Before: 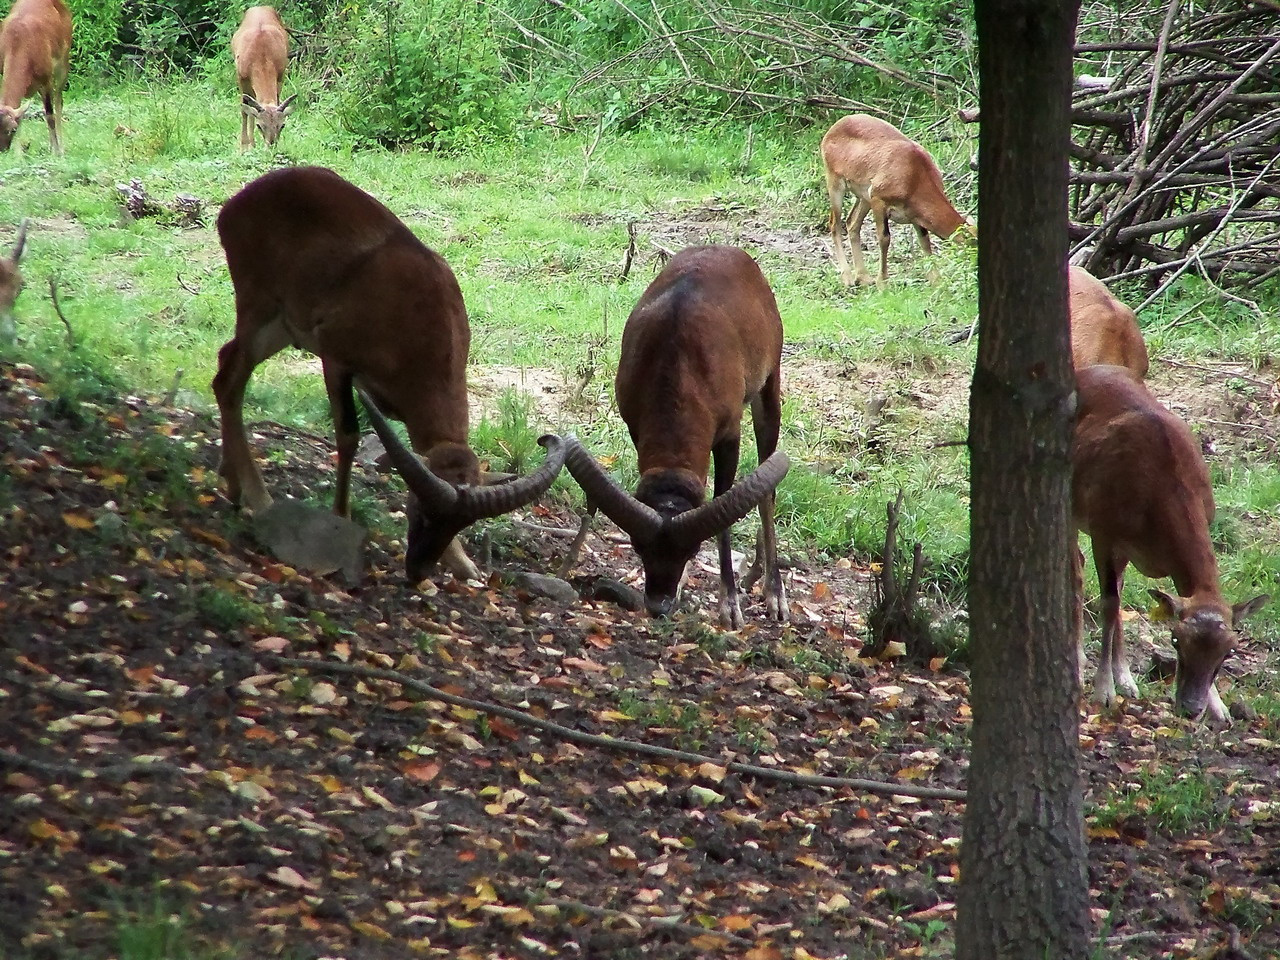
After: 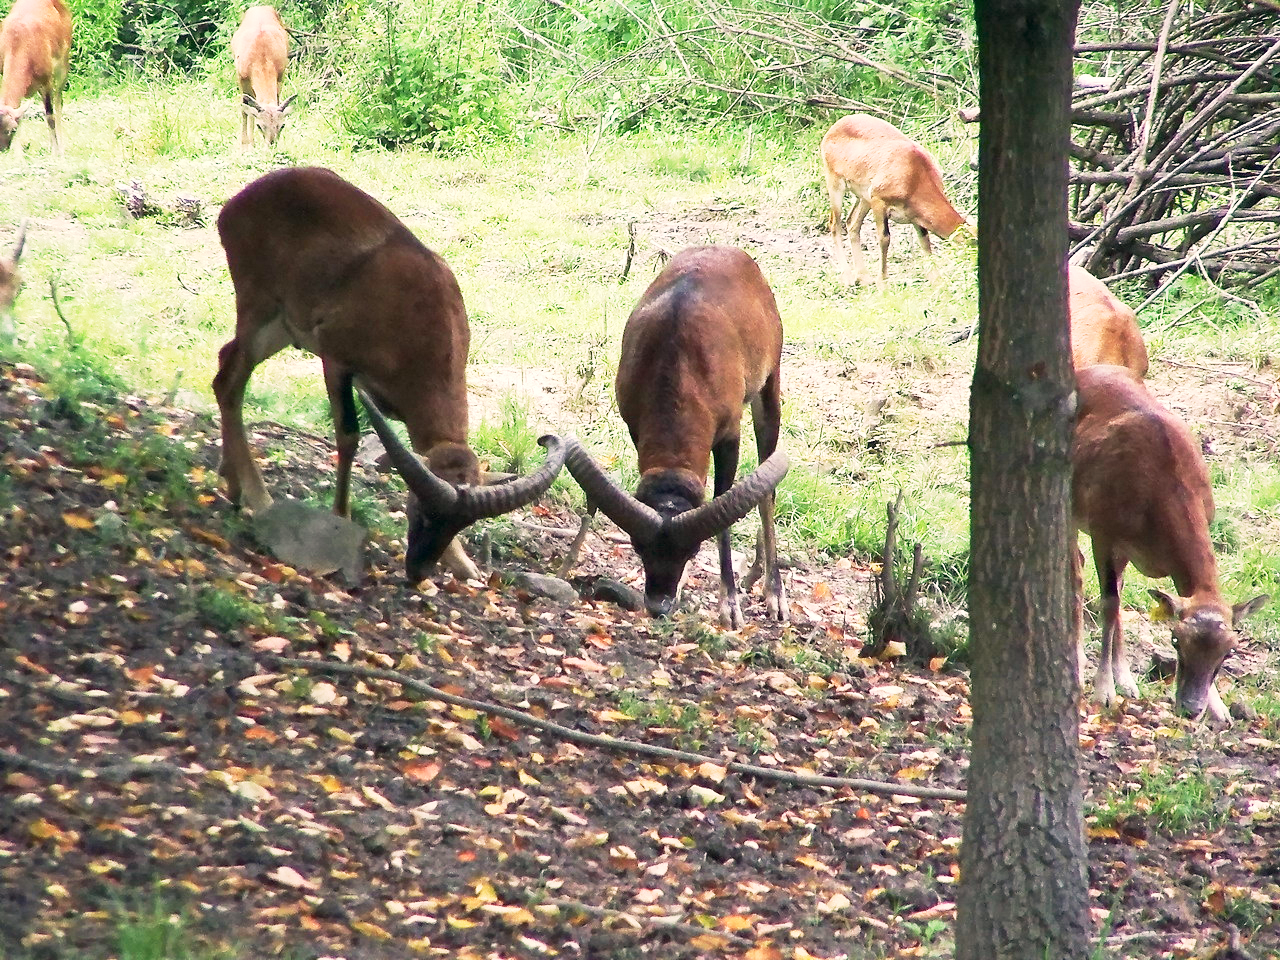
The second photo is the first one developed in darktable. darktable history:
exposure: exposure 0.943 EV, compensate highlight preservation false
color correction: highlights a* 5.38, highlights b* 5.3, shadows a* -4.26, shadows b* -5.11
base curve: curves: ch0 [(0, 0) (0.088, 0.125) (0.176, 0.251) (0.354, 0.501) (0.613, 0.749) (1, 0.877)], preserve colors none
